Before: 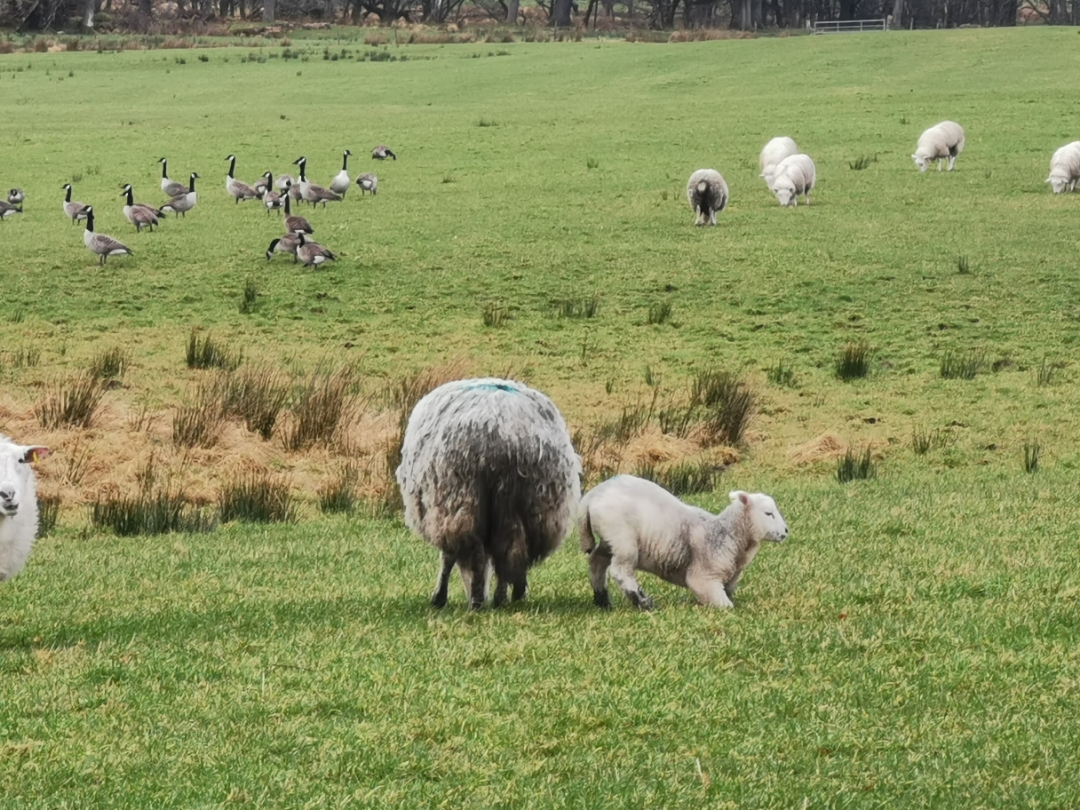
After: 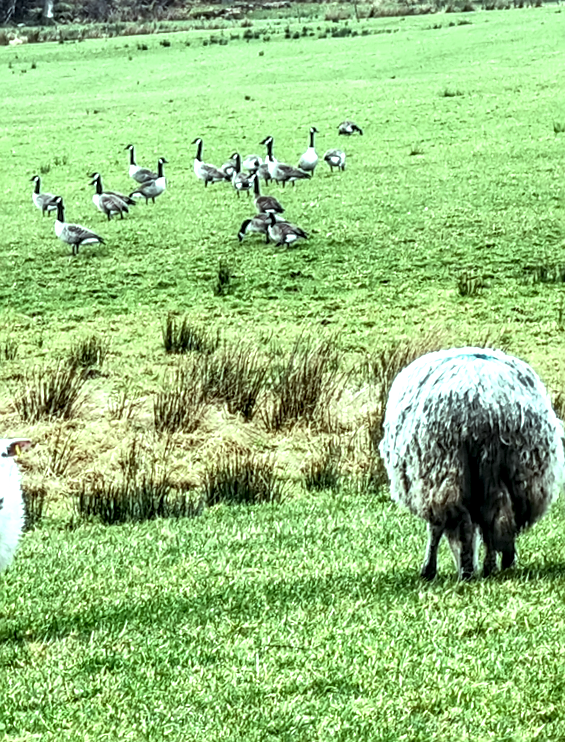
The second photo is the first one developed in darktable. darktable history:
rotate and perspective: rotation -3°, crop left 0.031, crop right 0.968, crop top 0.07, crop bottom 0.93
sharpen: on, module defaults
crop: left 0.587%, right 45.588%, bottom 0.086%
exposure: black level correction 0.001, exposure 0.675 EV, compensate highlight preservation false
color balance: mode lift, gamma, gain (sRGB), lift [0.997, 0.979, 1.021, 1.011], gamma [1, 1.084, 0.916, 0.998], gain [1, 0.87, 1.13, 1.101], contrast 4.55%, contrast fulcrum 38.24%, output saturation 104.09%
local contrast: highlights 19%, detail 186%
